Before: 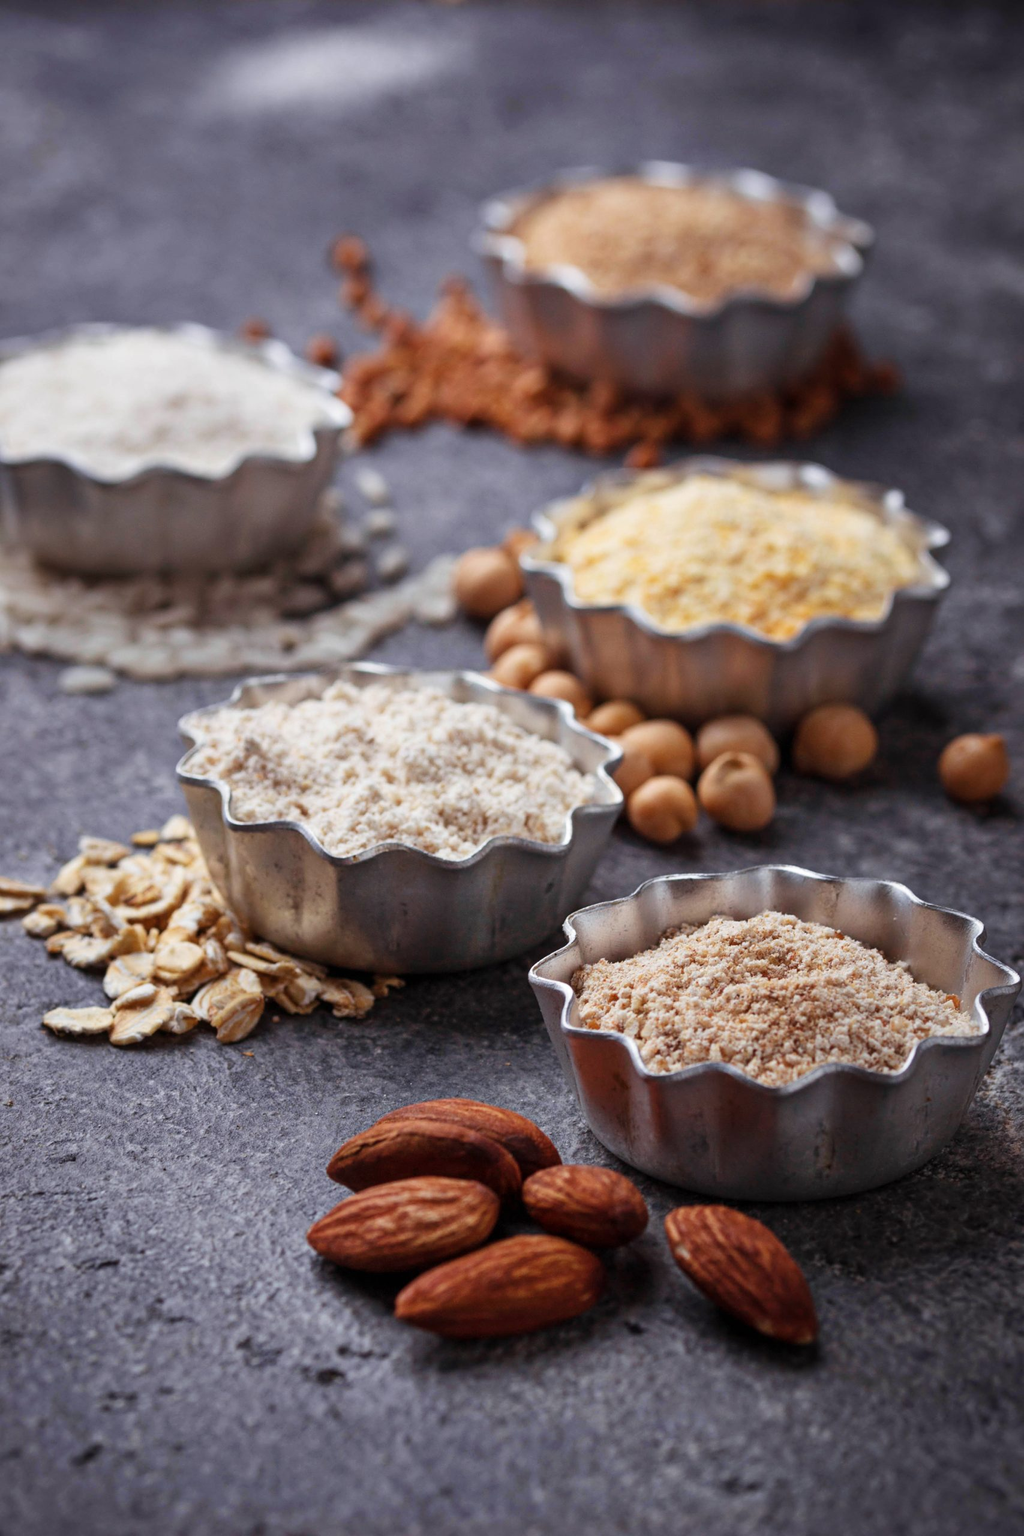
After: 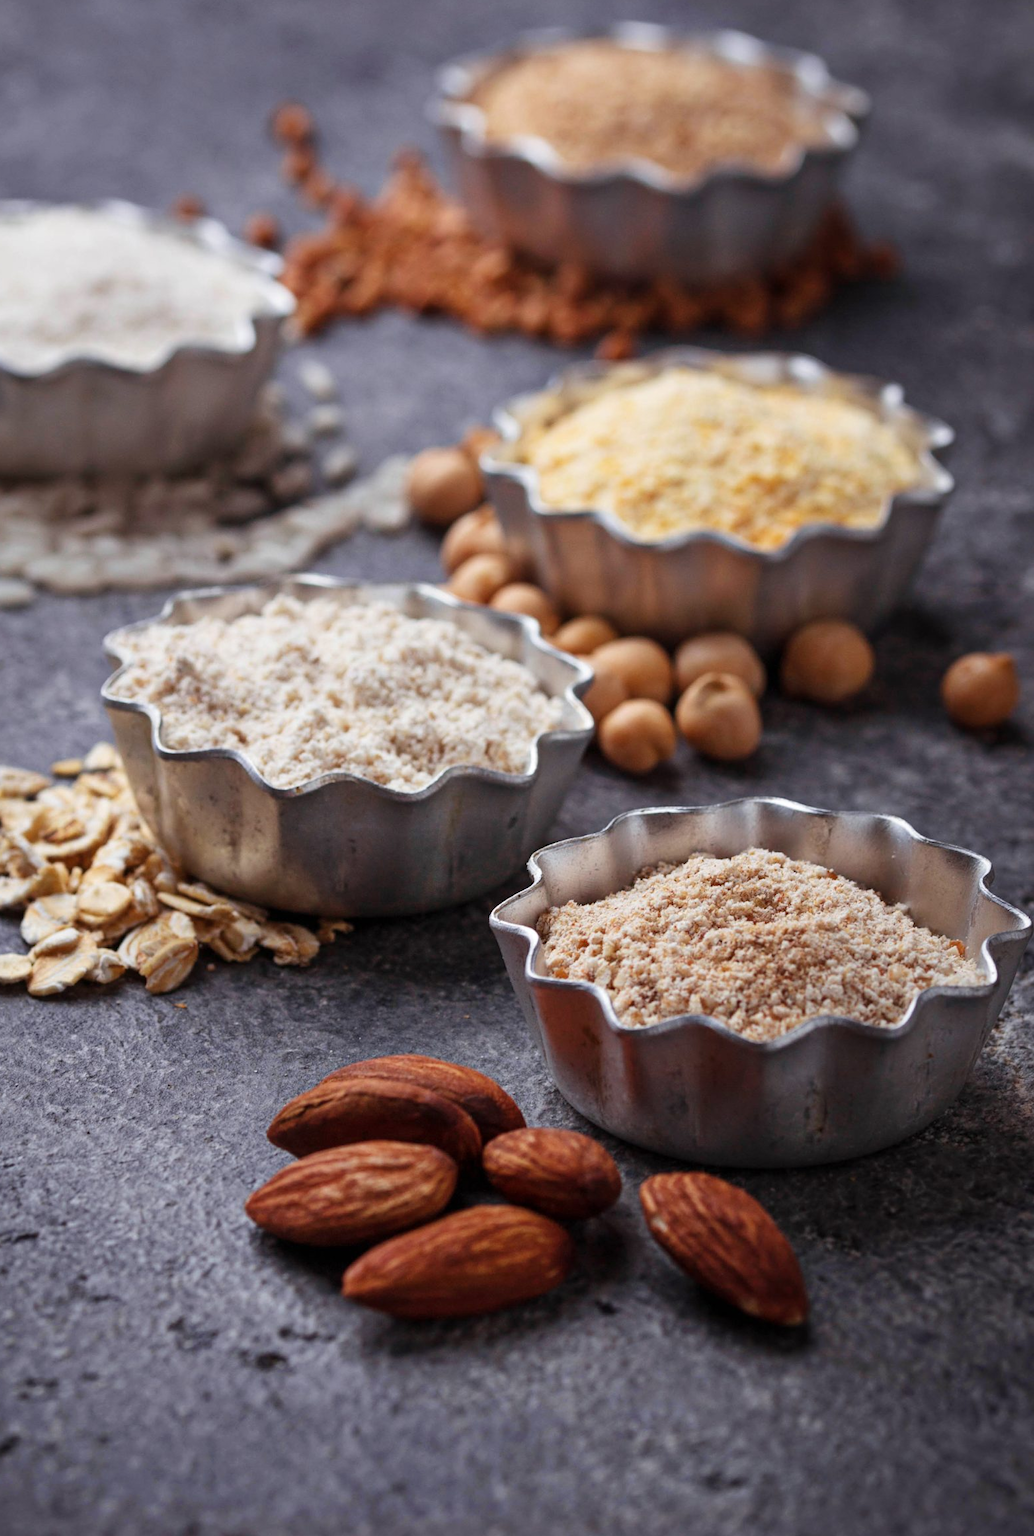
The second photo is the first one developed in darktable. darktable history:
crop and rotate: left 8.262%, top 9.226%
tone equalizer: on, module defaults
